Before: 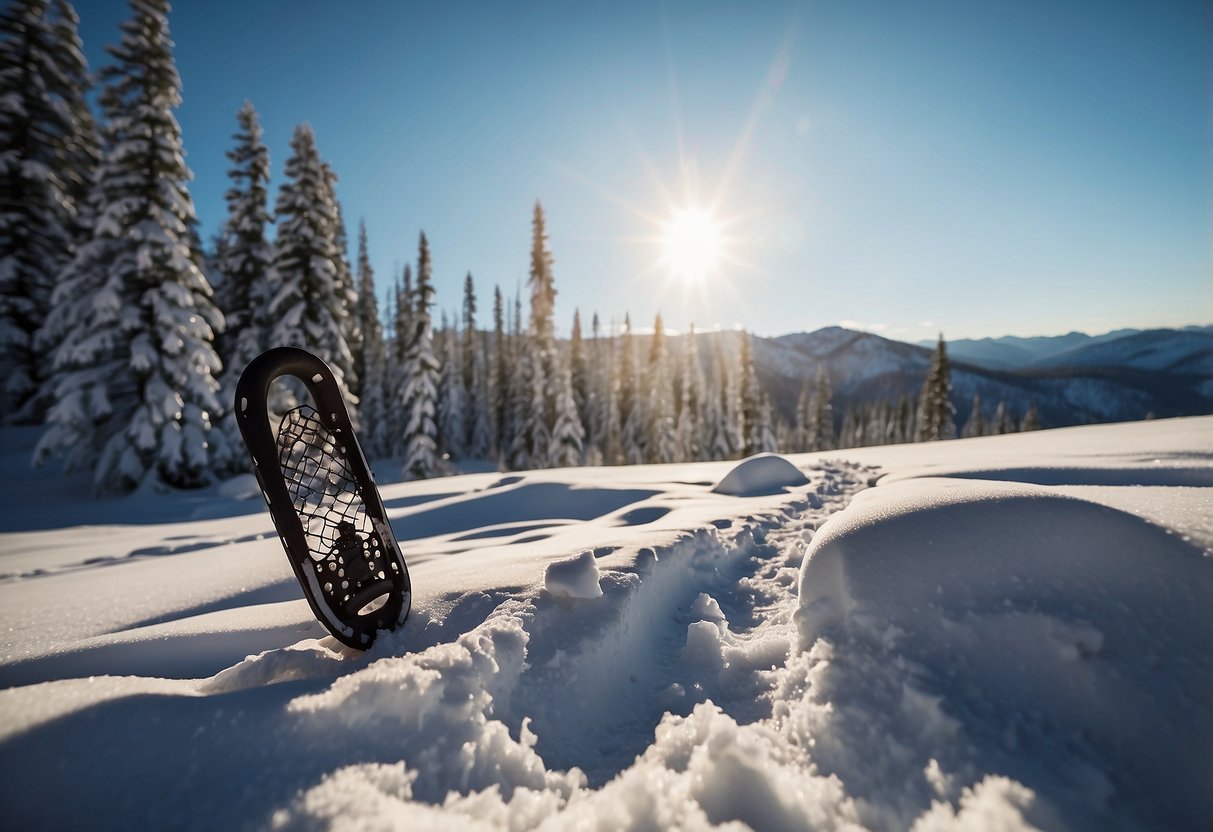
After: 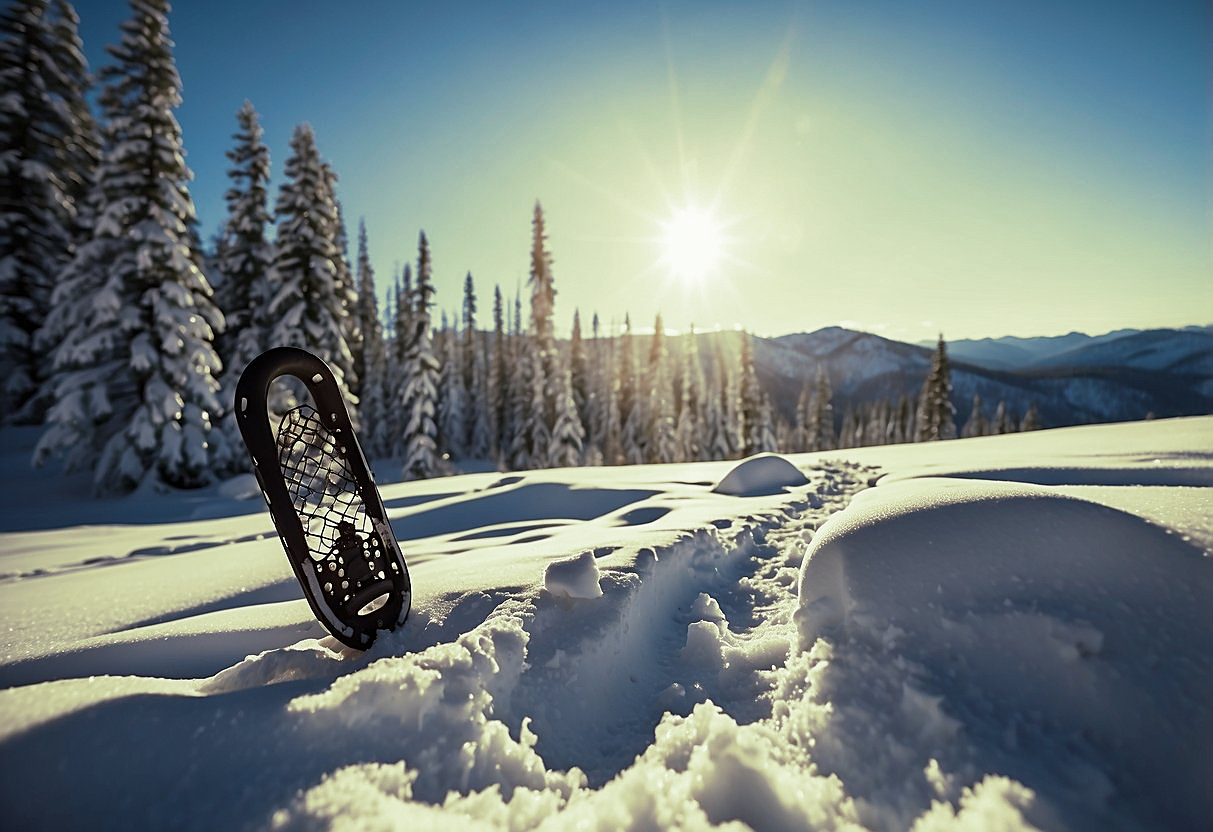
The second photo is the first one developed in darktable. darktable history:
split-toning: shadows › hue 290.82°, shadows › saturation 0.34, highlights › saturation 0.38, balance 0, compress 50%
sharpen: on, module defaults
